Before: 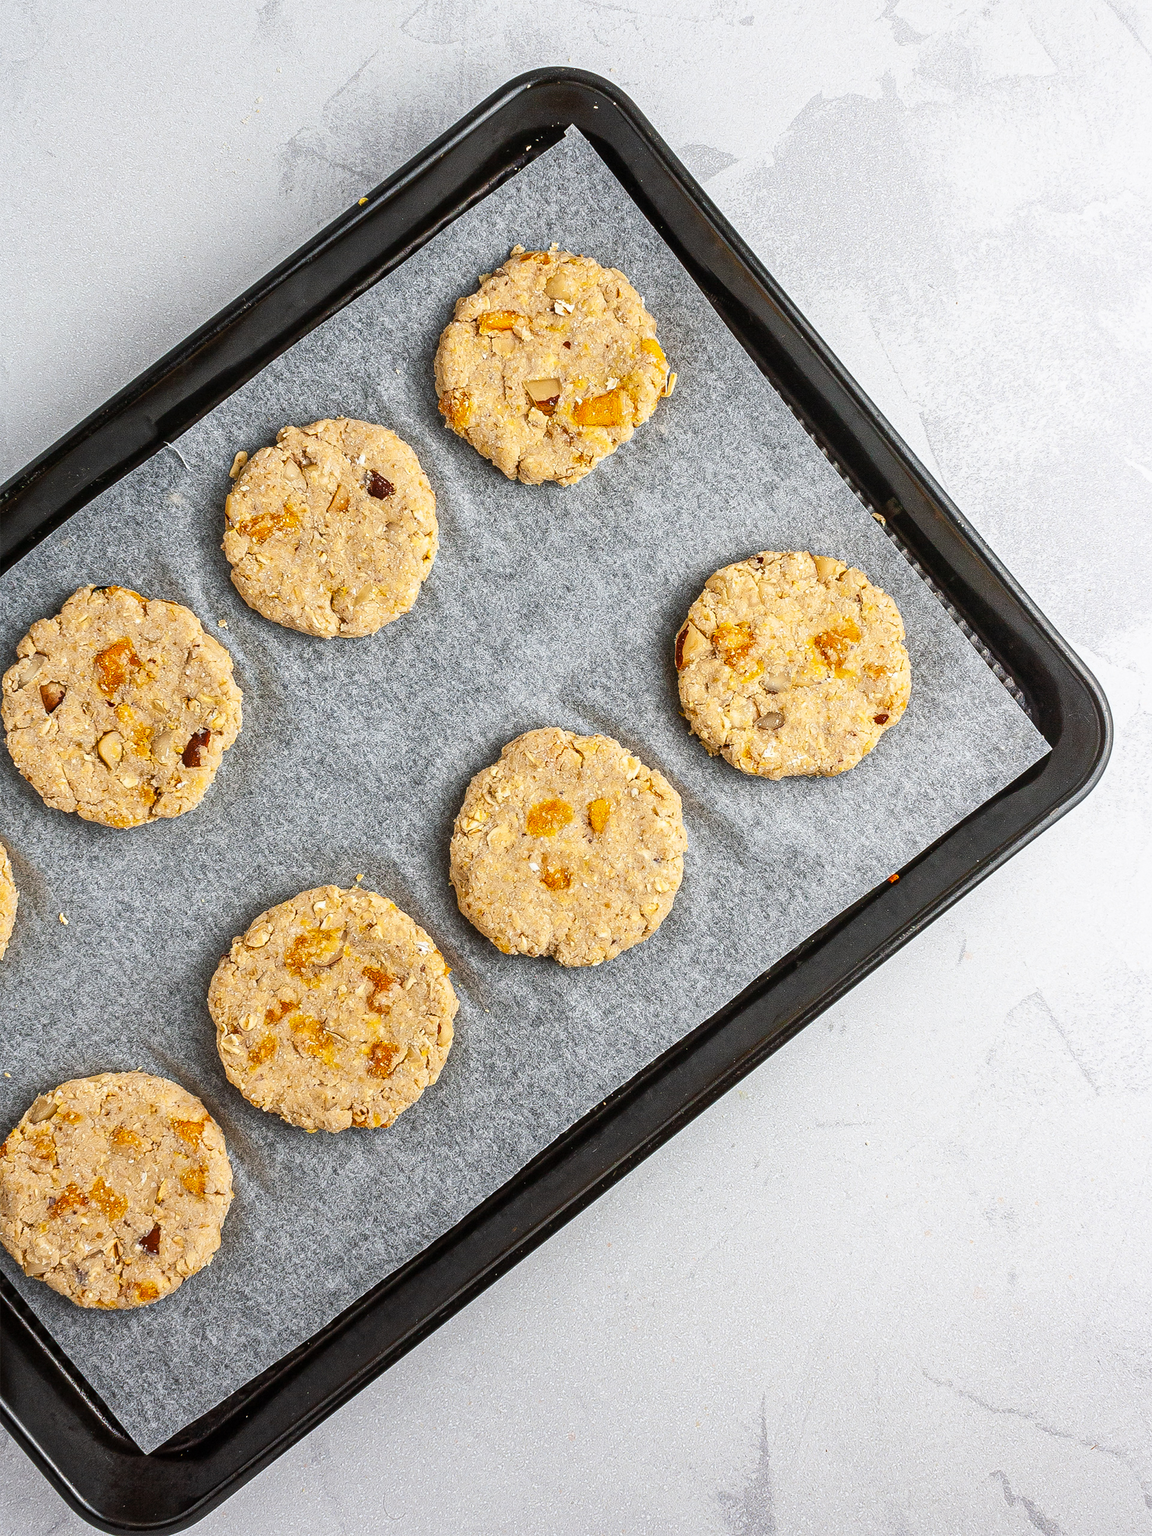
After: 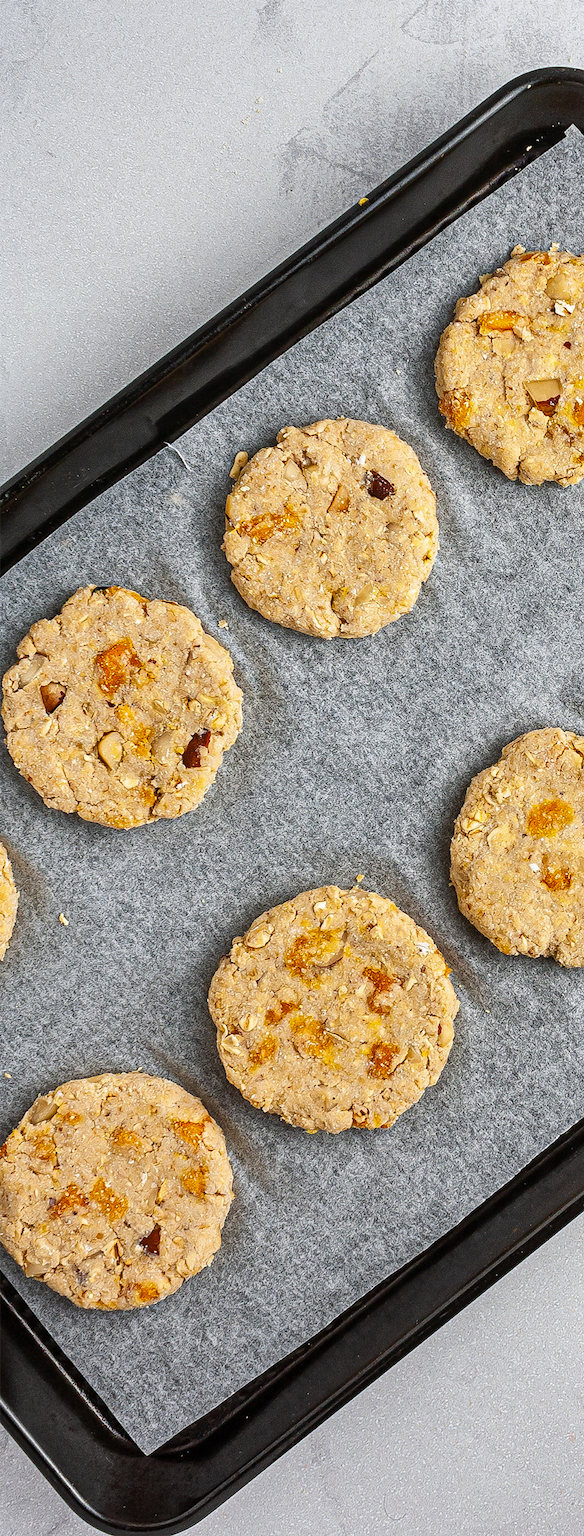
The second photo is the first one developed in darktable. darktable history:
crop and rotate: left 0.011%, top 0%, right 49.293%
shadows and highlights: radius 263.38, soften with gaussian
